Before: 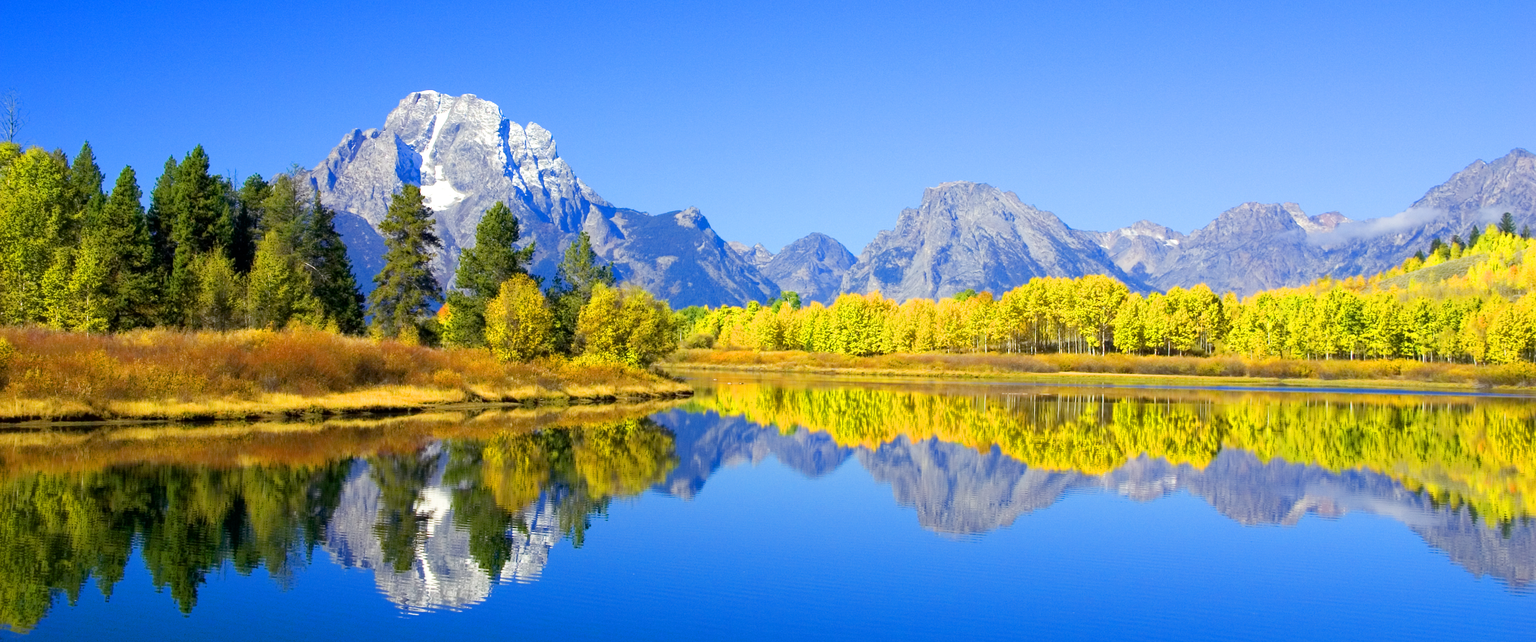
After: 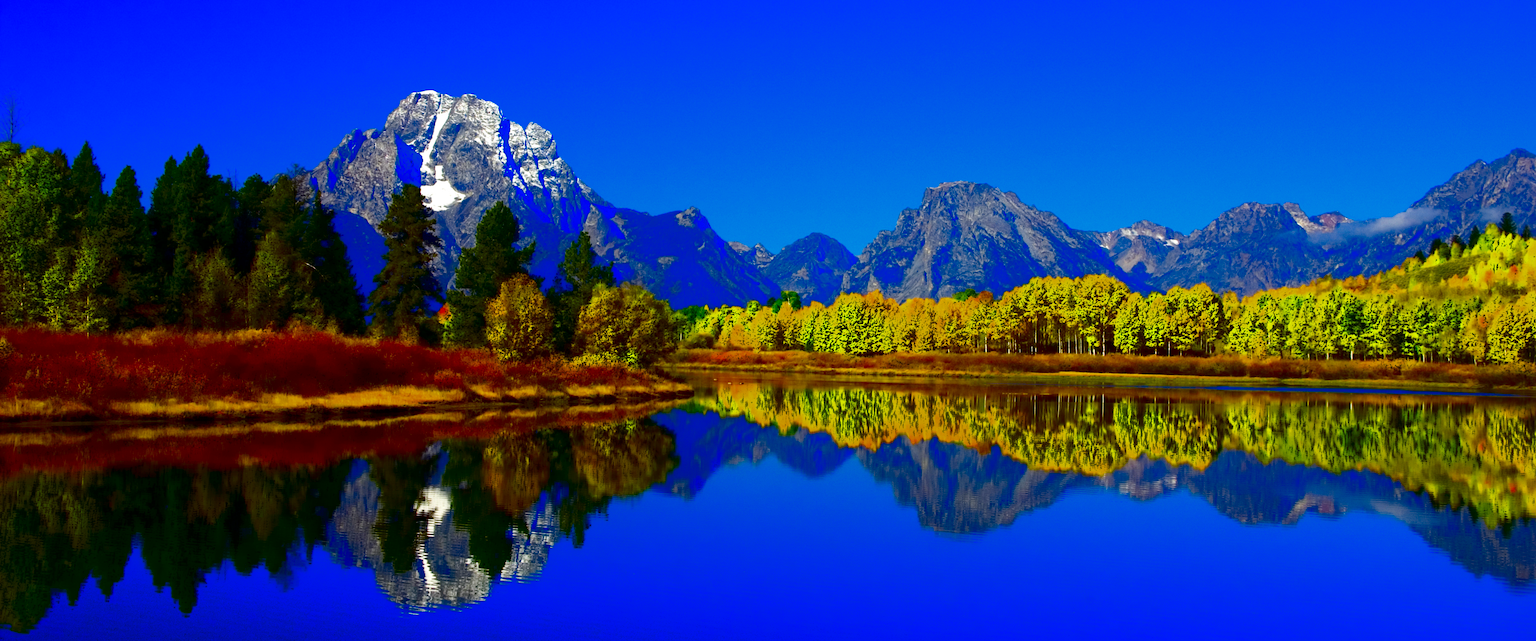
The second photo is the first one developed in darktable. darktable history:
crop: bottom 0.061%
contrast brightness saturation: brightness -0.983, saturation 0.995
